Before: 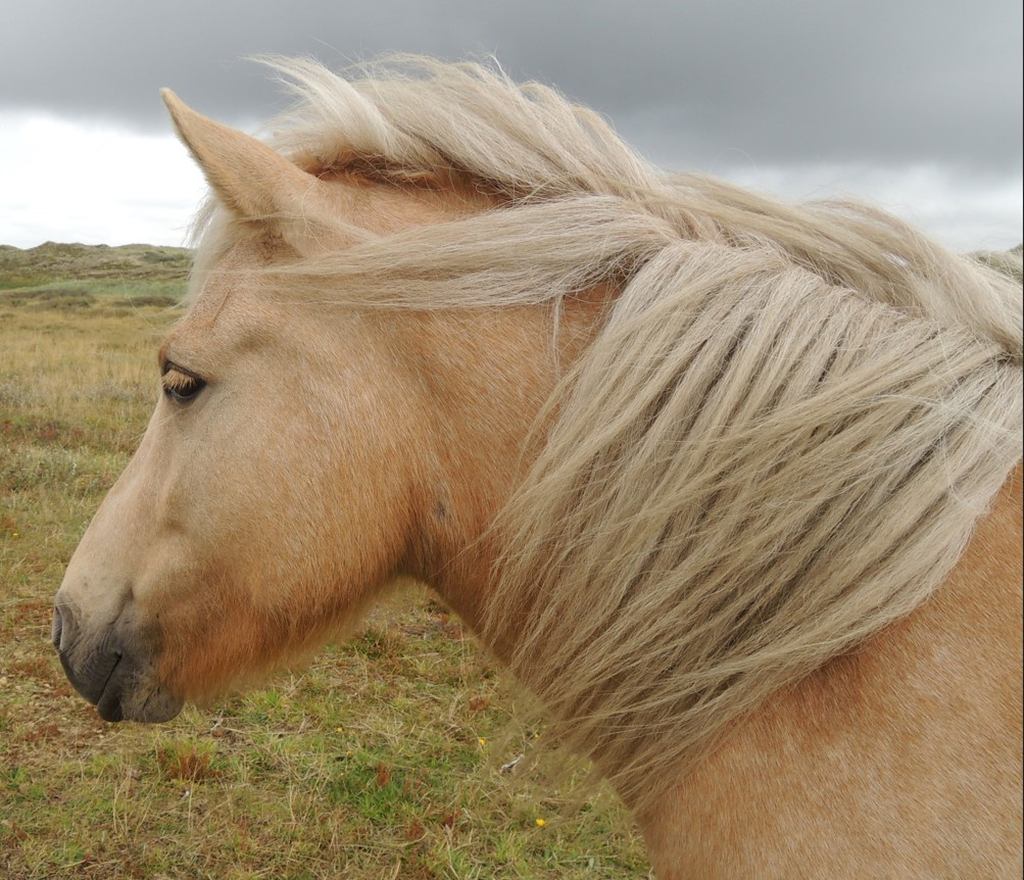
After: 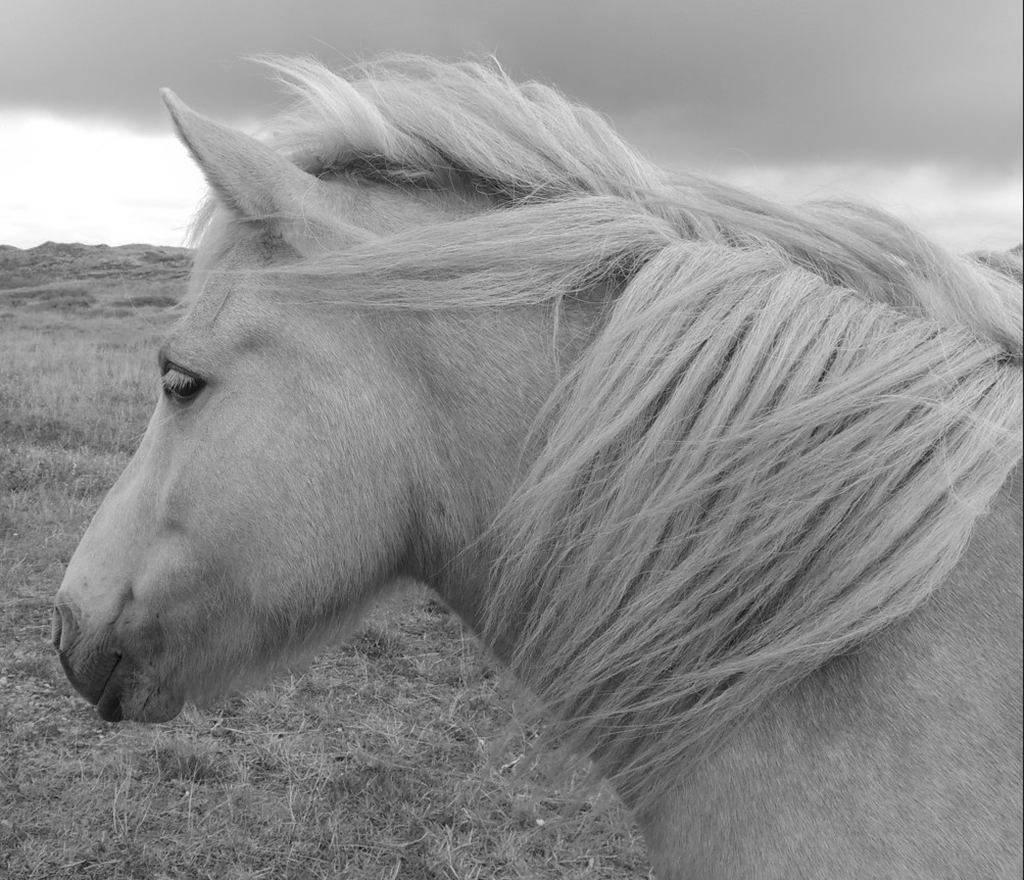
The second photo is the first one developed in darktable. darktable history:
monochrome: a -4.13, b 5.16, size 1
contrast brightness saturation: saturation -0.05
